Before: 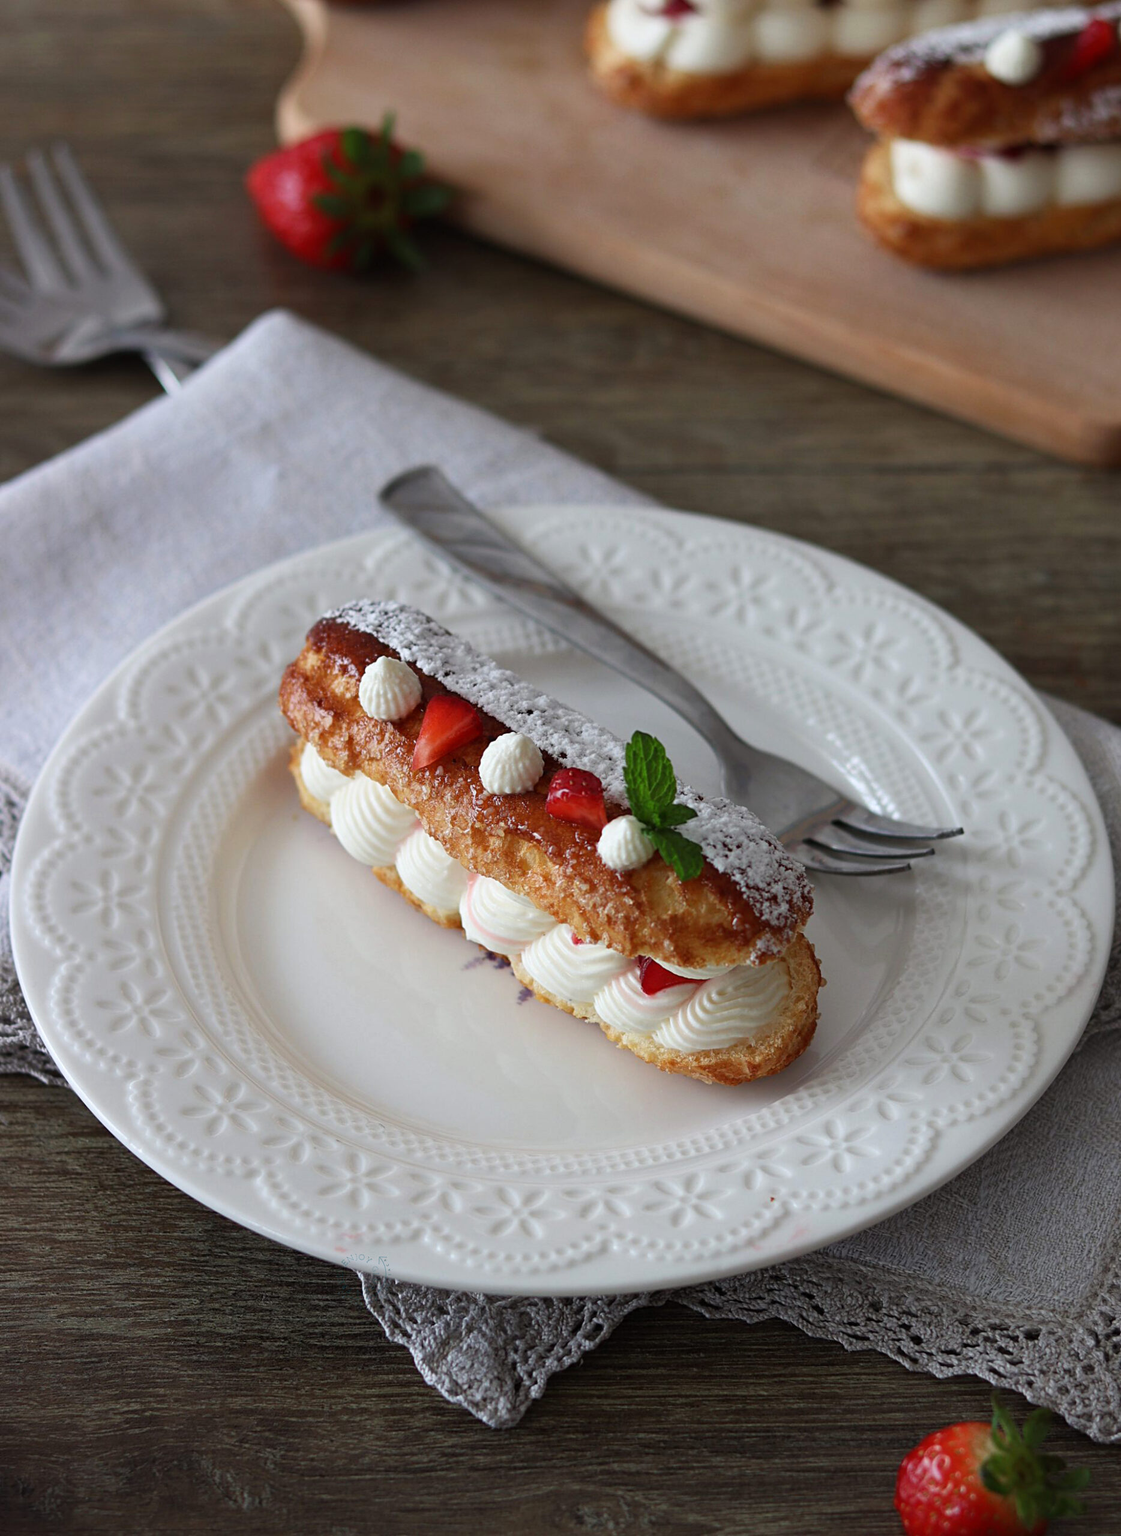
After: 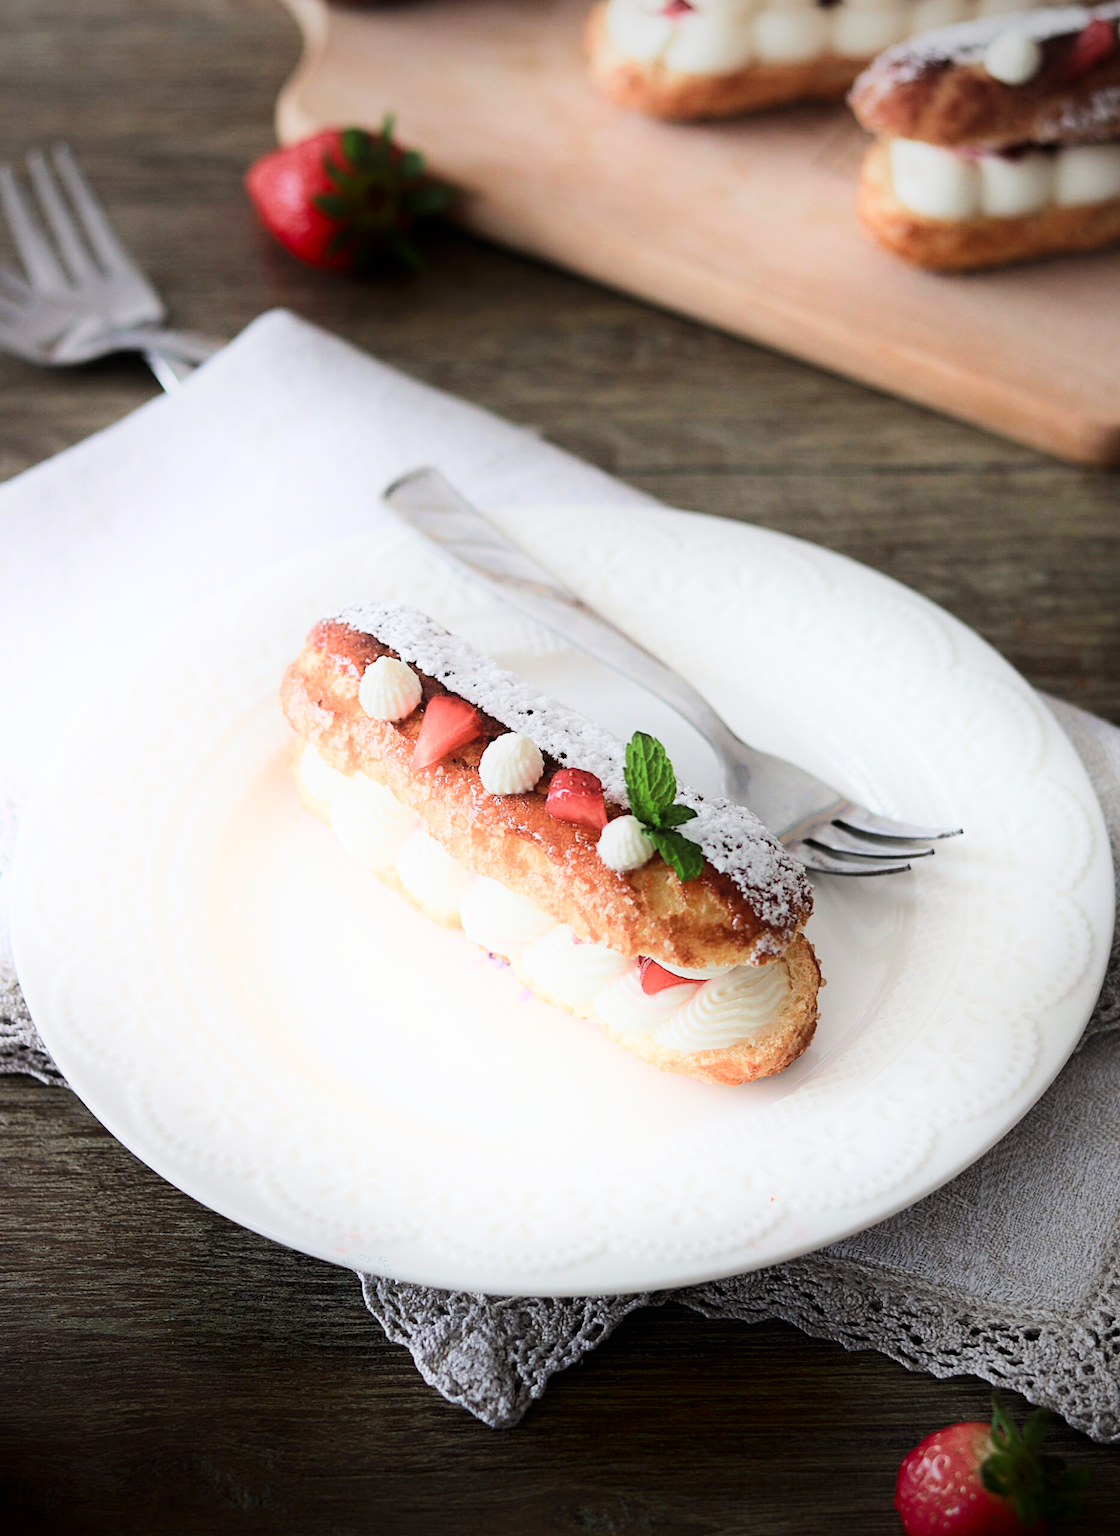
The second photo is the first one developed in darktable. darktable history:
filmic rgb: black relative exposure -7.65 EV, white relative exposure 4.56 EV, threshold 3.02 EV, hardness 3.61, contrast 1.263, color science v5 (2021), contrast in shadows safe, contrast in highlights safe, enable highlight reconstruction true
vignetting: fall-off radius 60.9%
shadows and highlights: shadows -89.38, highlights 90.27, soften with gaussian
exposure: black level correction 0.001, exposure 1.12 EV, compensate highlight preservation false
